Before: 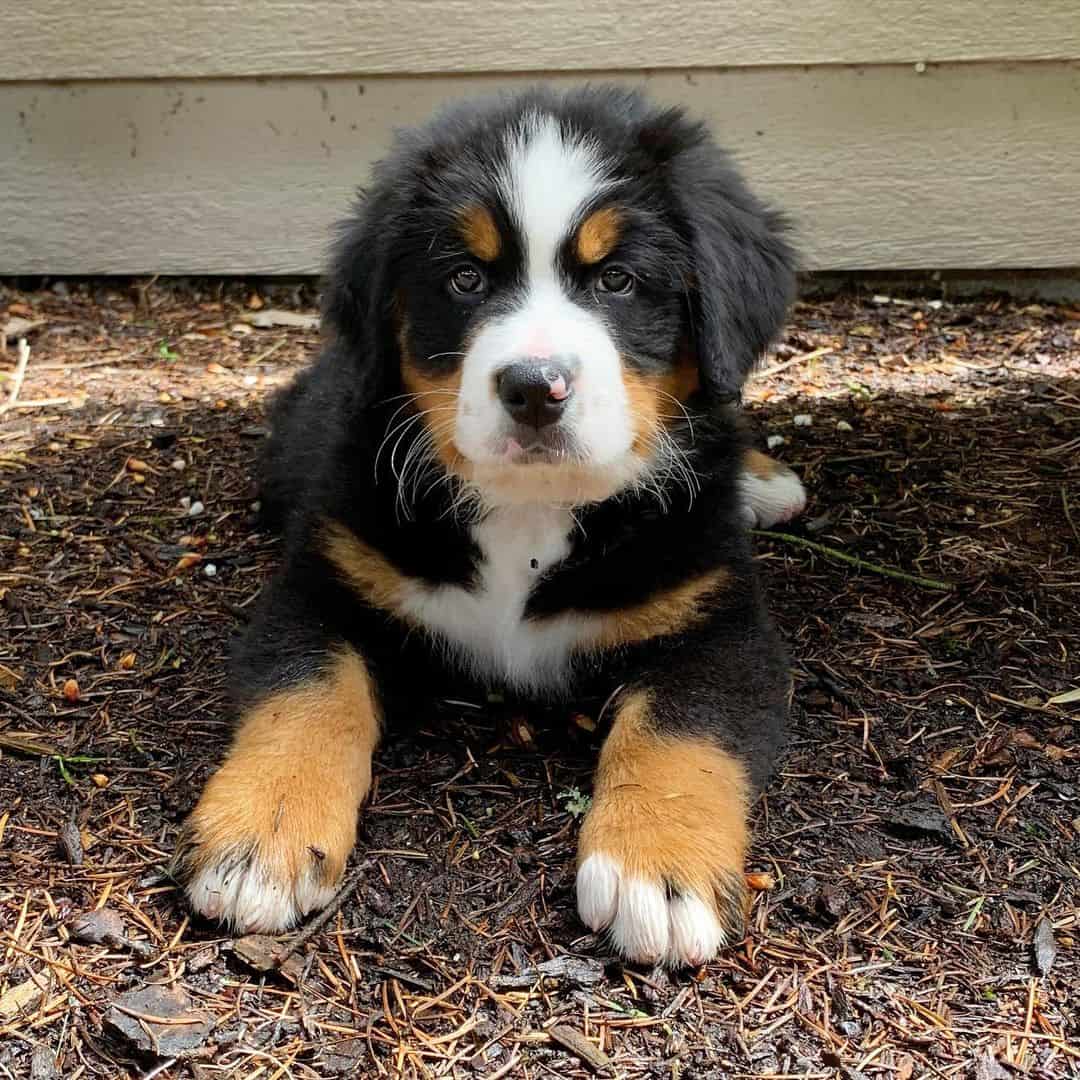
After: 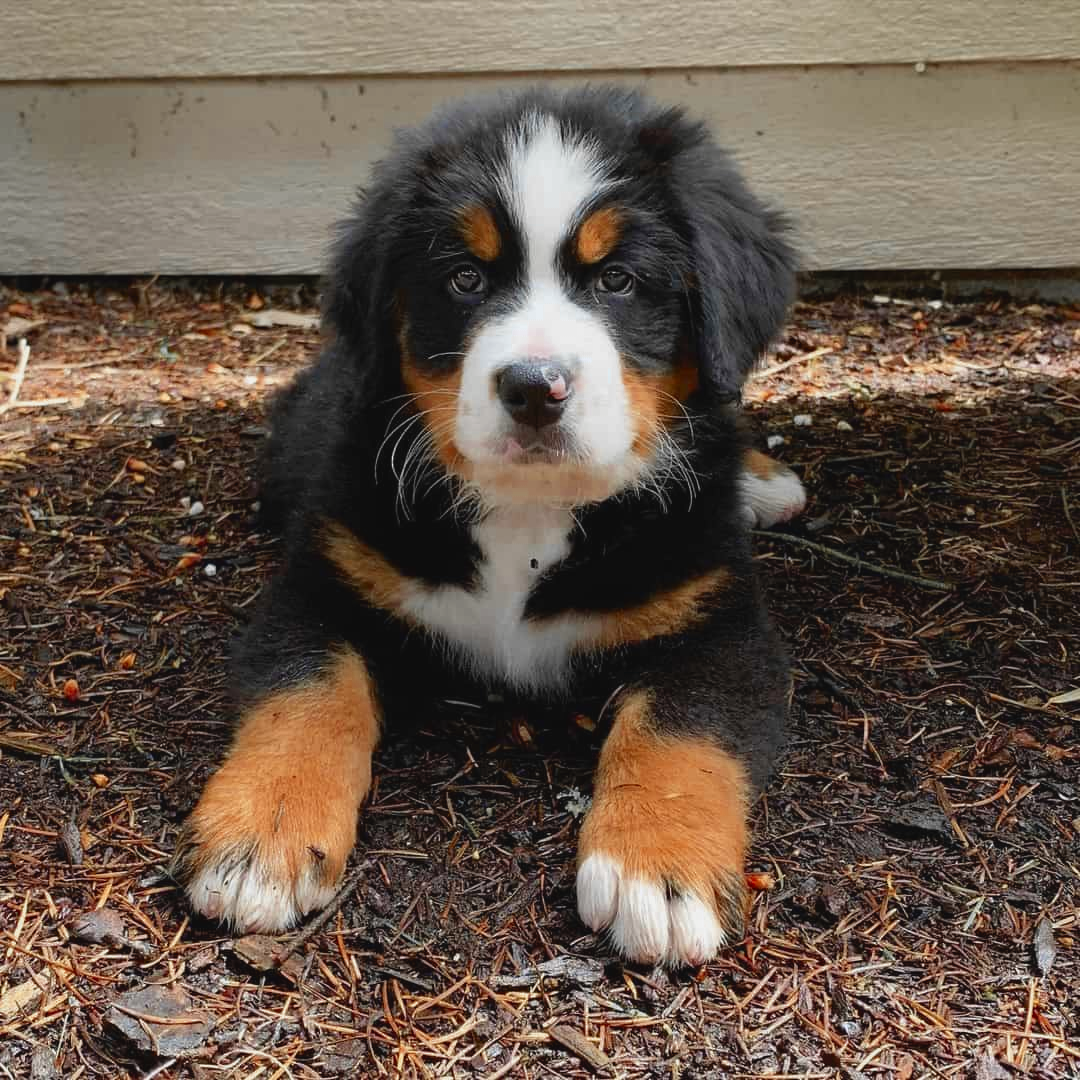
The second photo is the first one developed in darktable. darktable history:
contrast brightness saturation: contrast -0.089, brightness -0.038, saturation -0.112
color zones: curves: ch0 [(0, 0.363) (0.128, 0.373) (0.25, 0.5) (0.402, 0.407) (0.521, 0.525) (0.63, 0.559) (0.729, 0.662) (0.867, 0.471)]; ch1 [(0, 0.515) (0.136, 0.618) (0.25, 0.5) (0.378, 0) (0.516, 0) (0.622, 0.593) (0.737, 0.819) (0.87, 0.593)]; ch2 [(0, 0.529) (0.128, 0.471) (0.282, 0.451) (0.386, 0.662) (0.516, 0.525) (0.633, 0.554) (0.75, 0.62) (0.875, 0.441)], mix 24.02%
